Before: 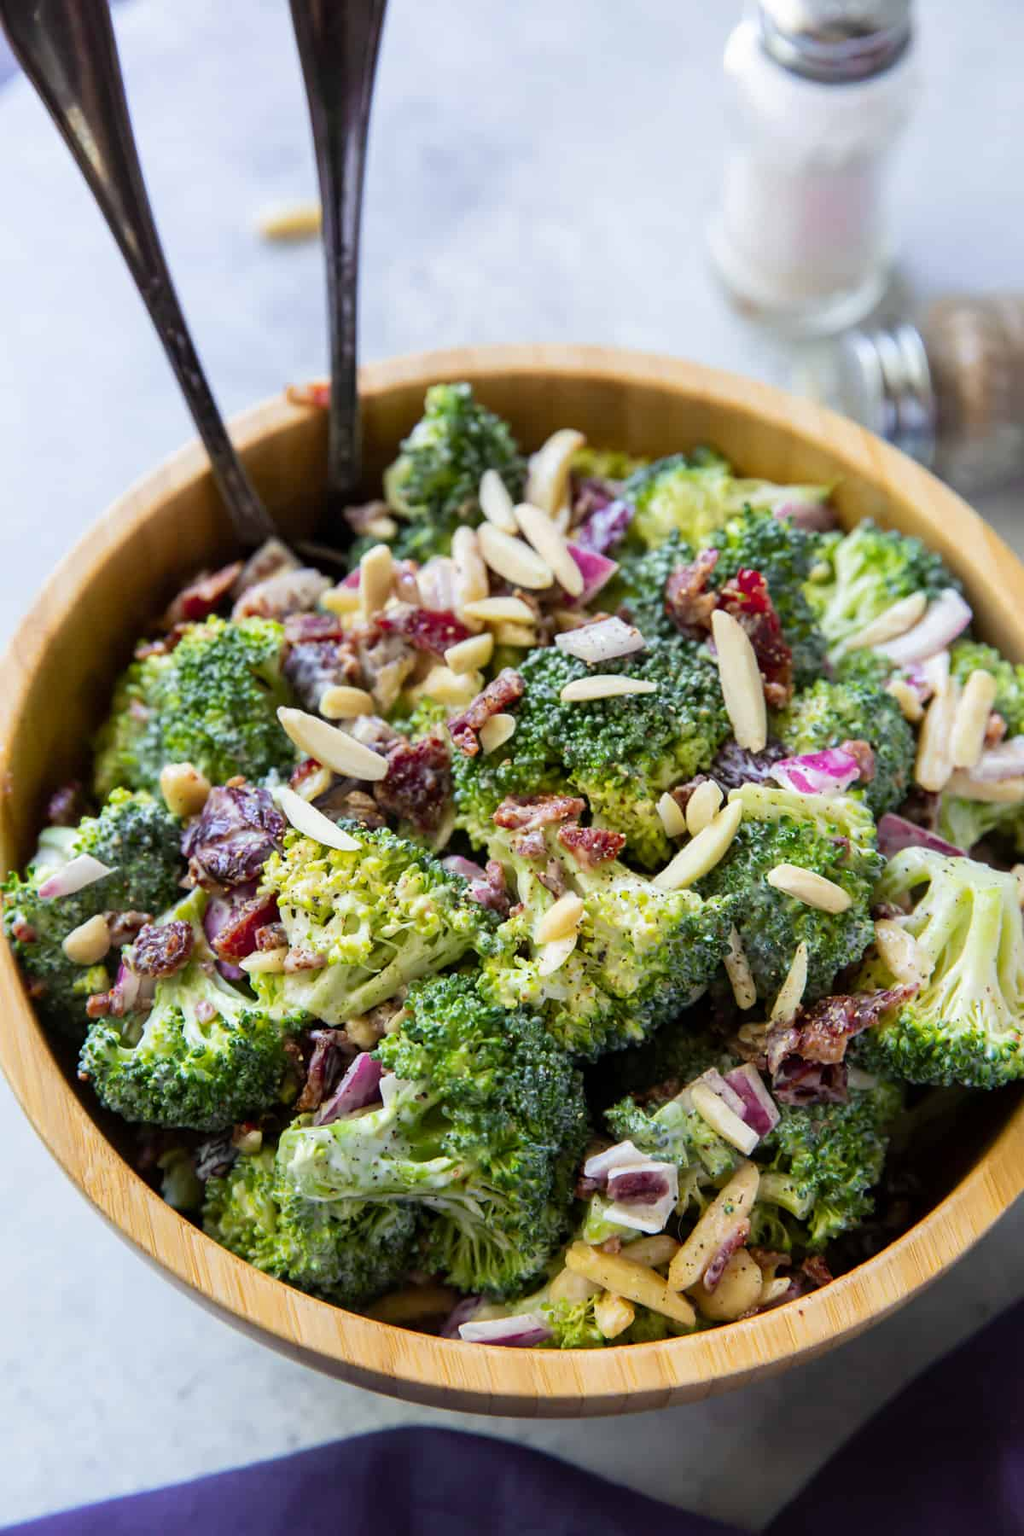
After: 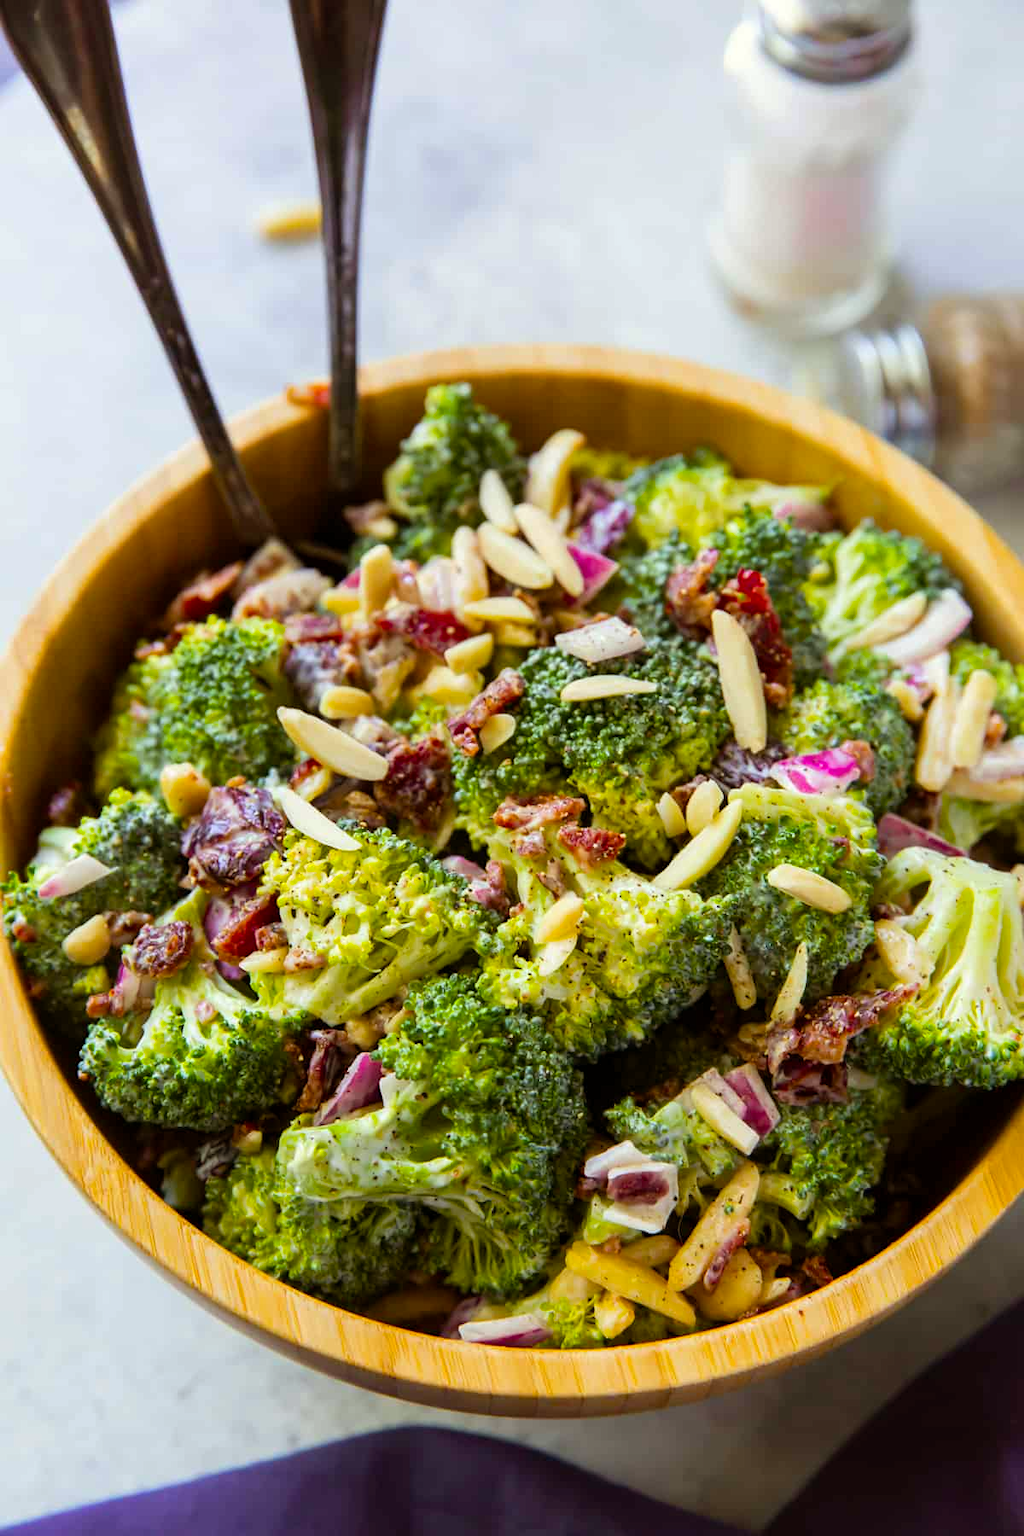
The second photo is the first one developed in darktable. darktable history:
color balance rgb: power › chroma 2.472%, power › hue 71.07°, linear chroma grading › global chroma 8.826%, perceptual saturation grading › global saturation 17.259%
